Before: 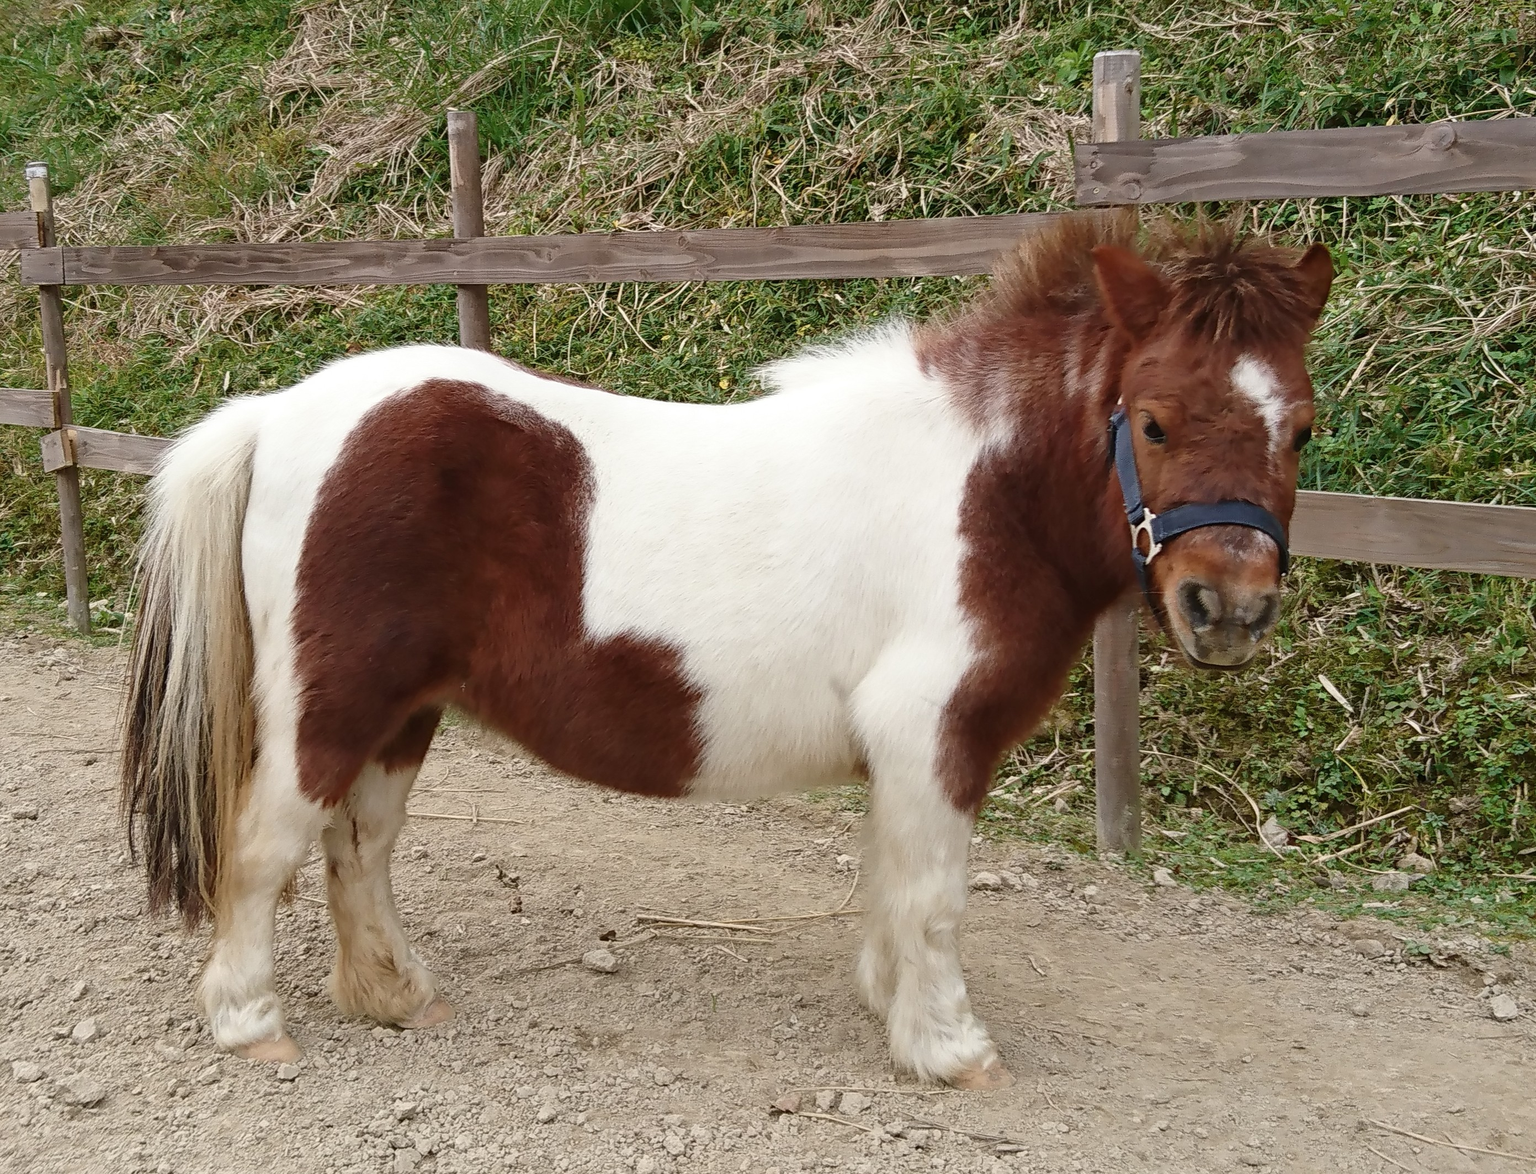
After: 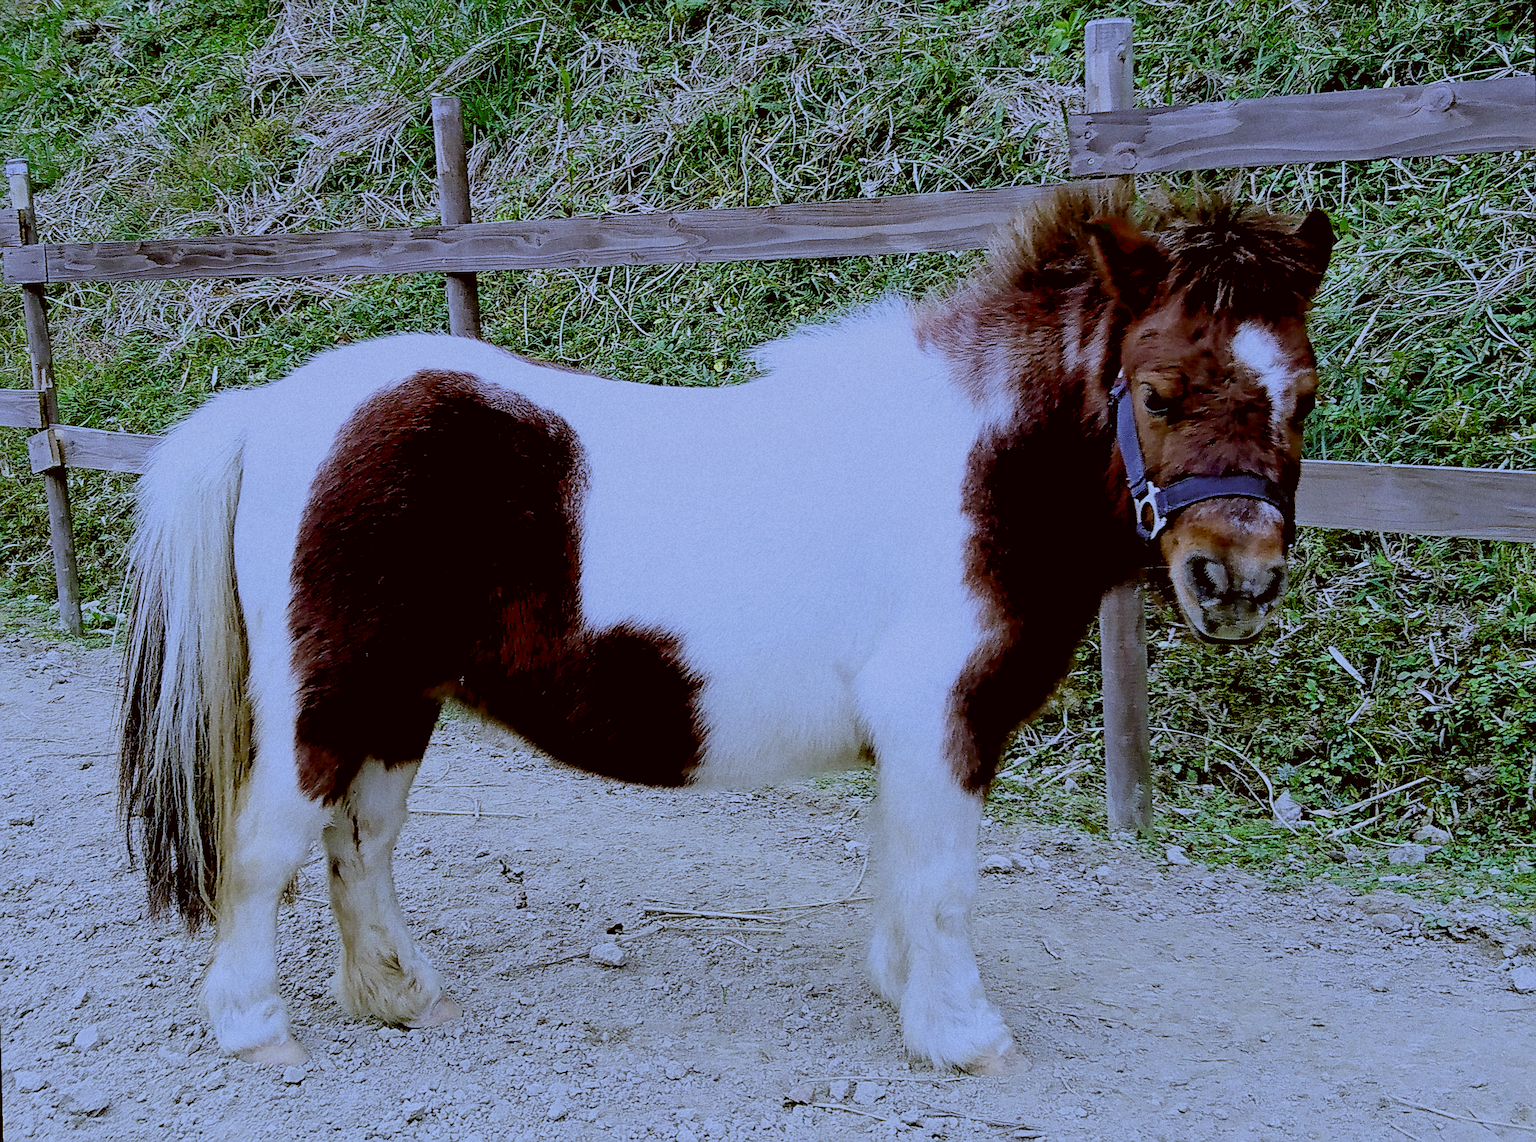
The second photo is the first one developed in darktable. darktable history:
exposure: black level correction 0.031, exposure 0.304 EV, compensate highlight preservation false
rotate and perspective: rotation -1.42°, crop left 0.016, crop right 0.984, crop top 0.035, crop bottom 0.965
grain: on, module defaults
sharpen: on, module defaults
white balance: red 0.766, blue 1.537
tone equalizer: -7 EV 0.18 EV, -6 EV 0.12 EV, -5 EV 0.08 EV, -4 EV 0.04 EV, -2 EV -0.02 EV, -1 EV -0.04 EV, +0 EV -0.06 EV, luminance estimator HSV value / RGB max
filmic rgb: black relative exposure -7.65 EV, white relative exposure 4.56 EV, hardness 3.61, color science v6 (2022)
color correction: highlights a* -1.43, highlights b* 10.12, shadows a* 0.395, shadows b* 19.35
